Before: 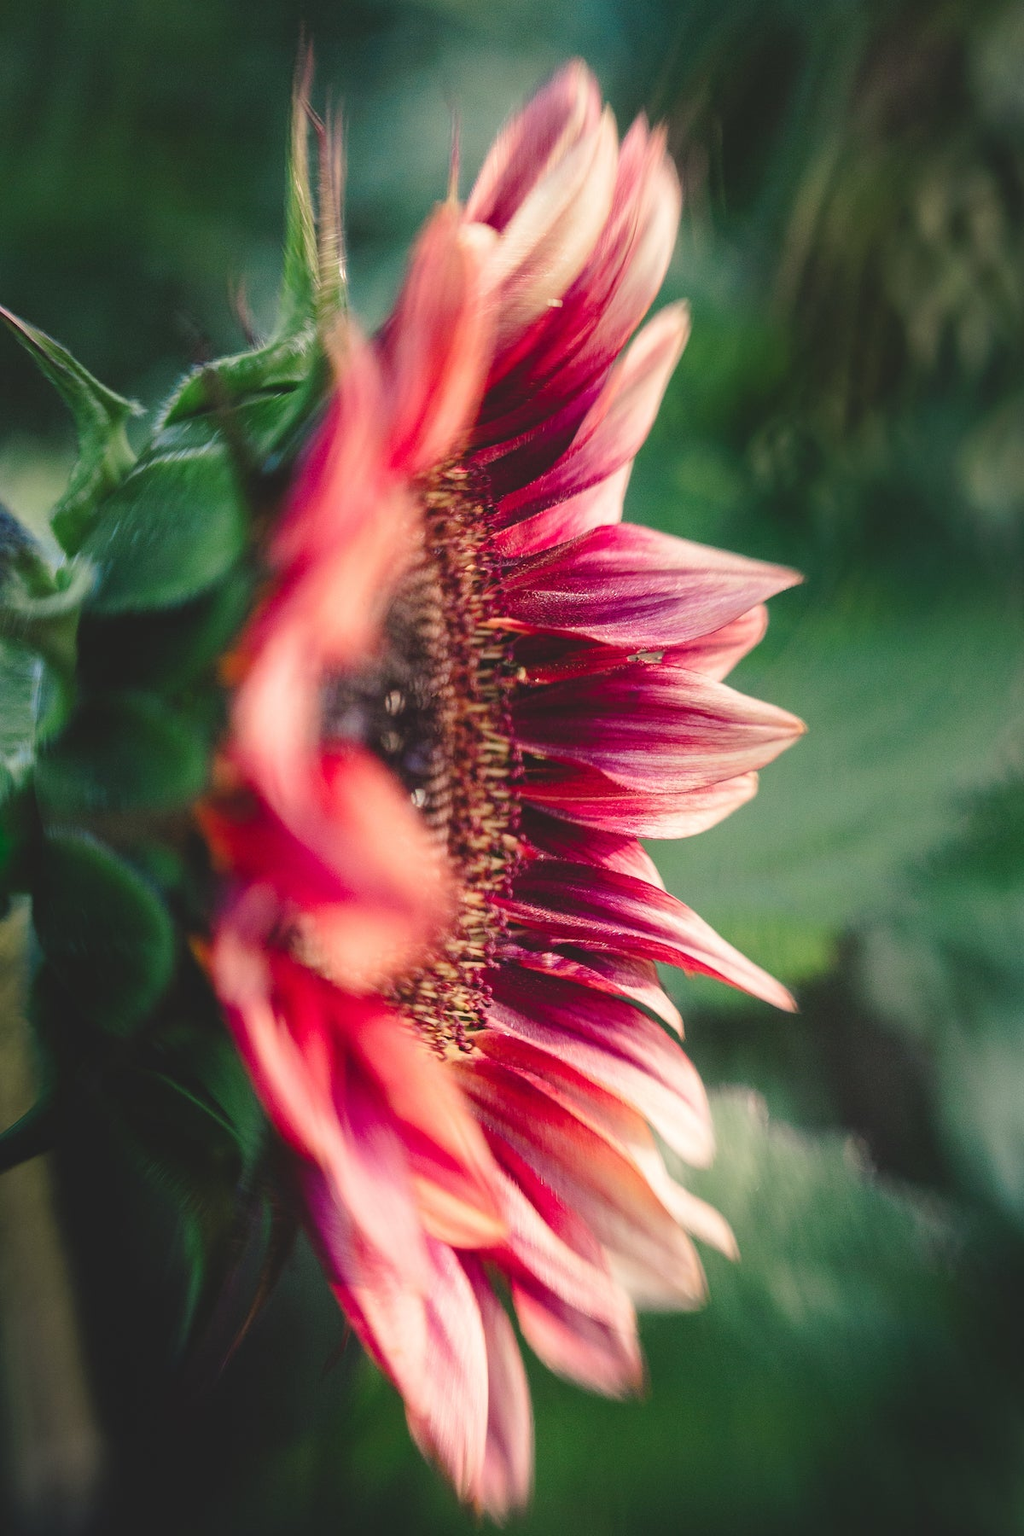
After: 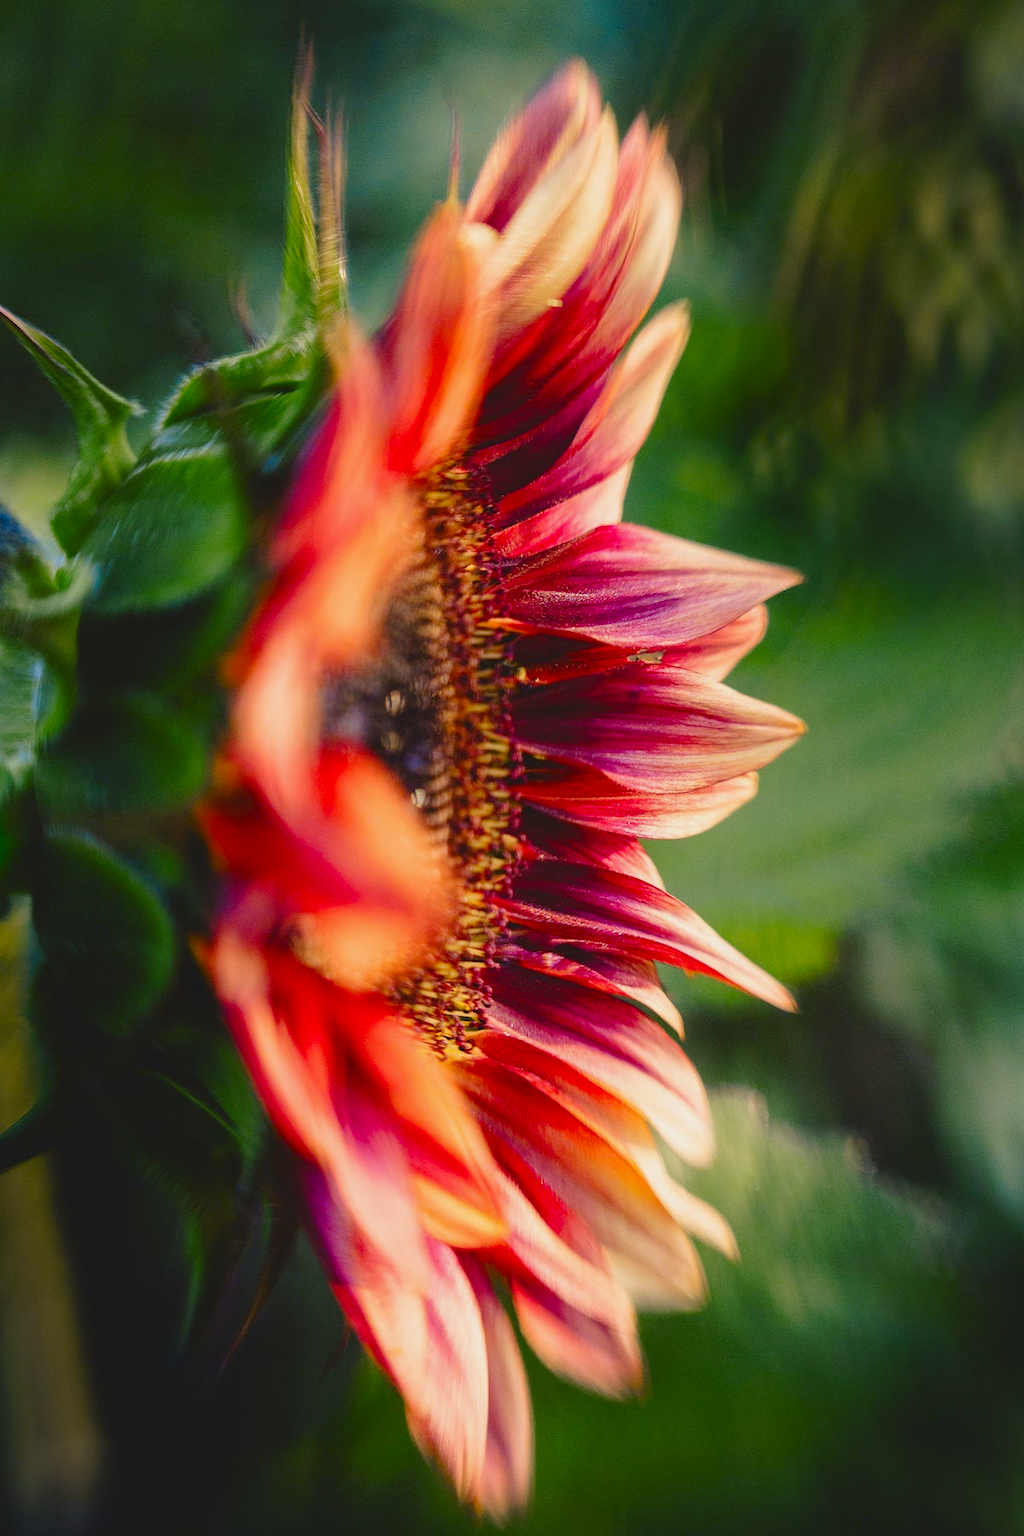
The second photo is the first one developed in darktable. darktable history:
color contrast: green-magenta contrast 1.12, blue-yellow contrast 1.95, unbound 0
color balance: mode lift, gamma, gain (sRGB), lift [0.97, 1, 1, 1], gamma [1.03, 1, 1, 1]
exposure: exposure -0.21 EV, compensate highlight preservation false
